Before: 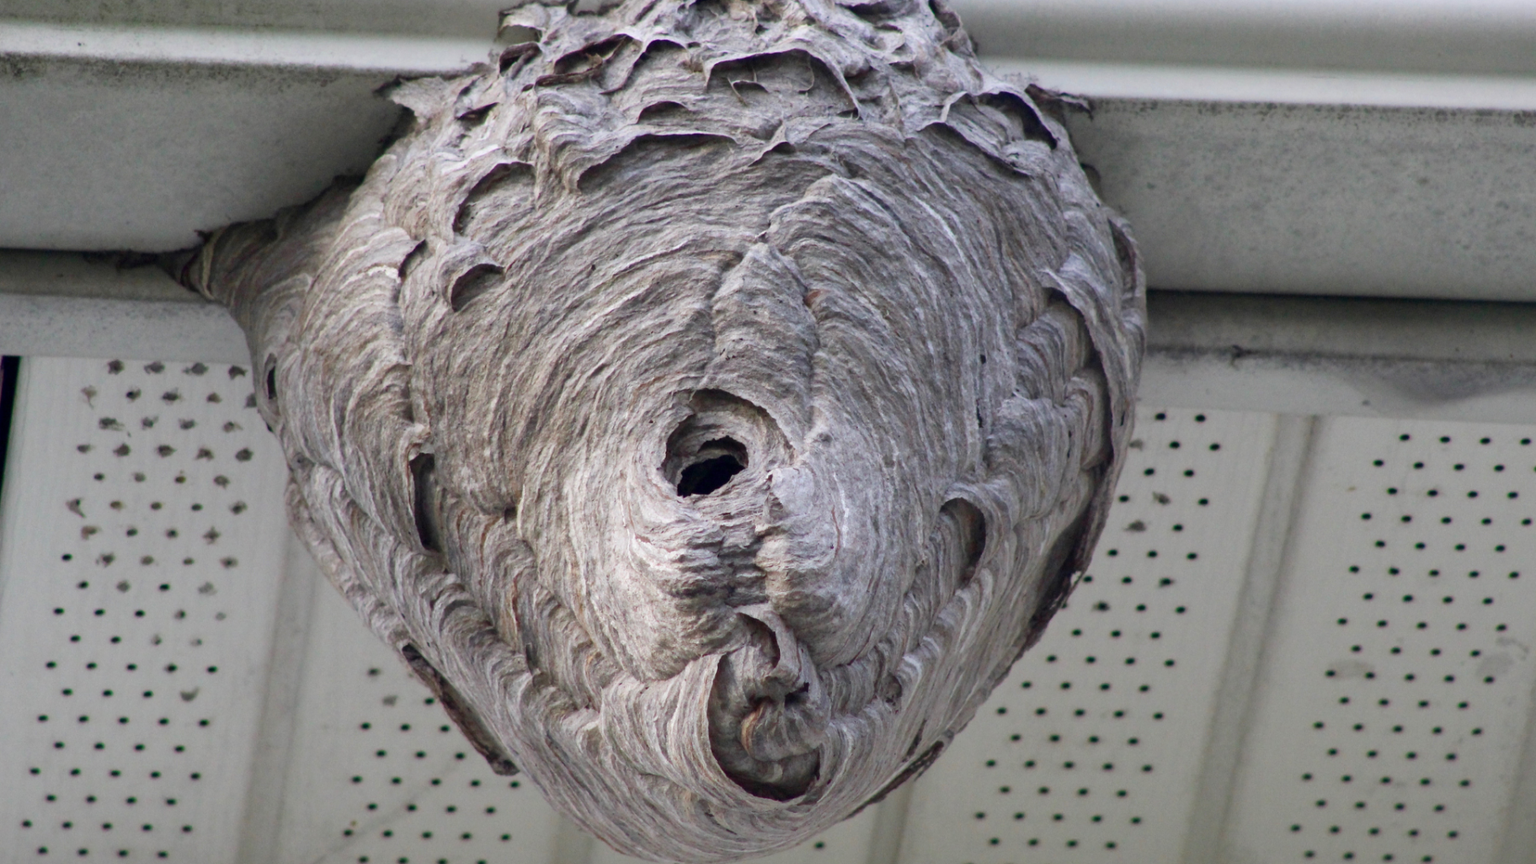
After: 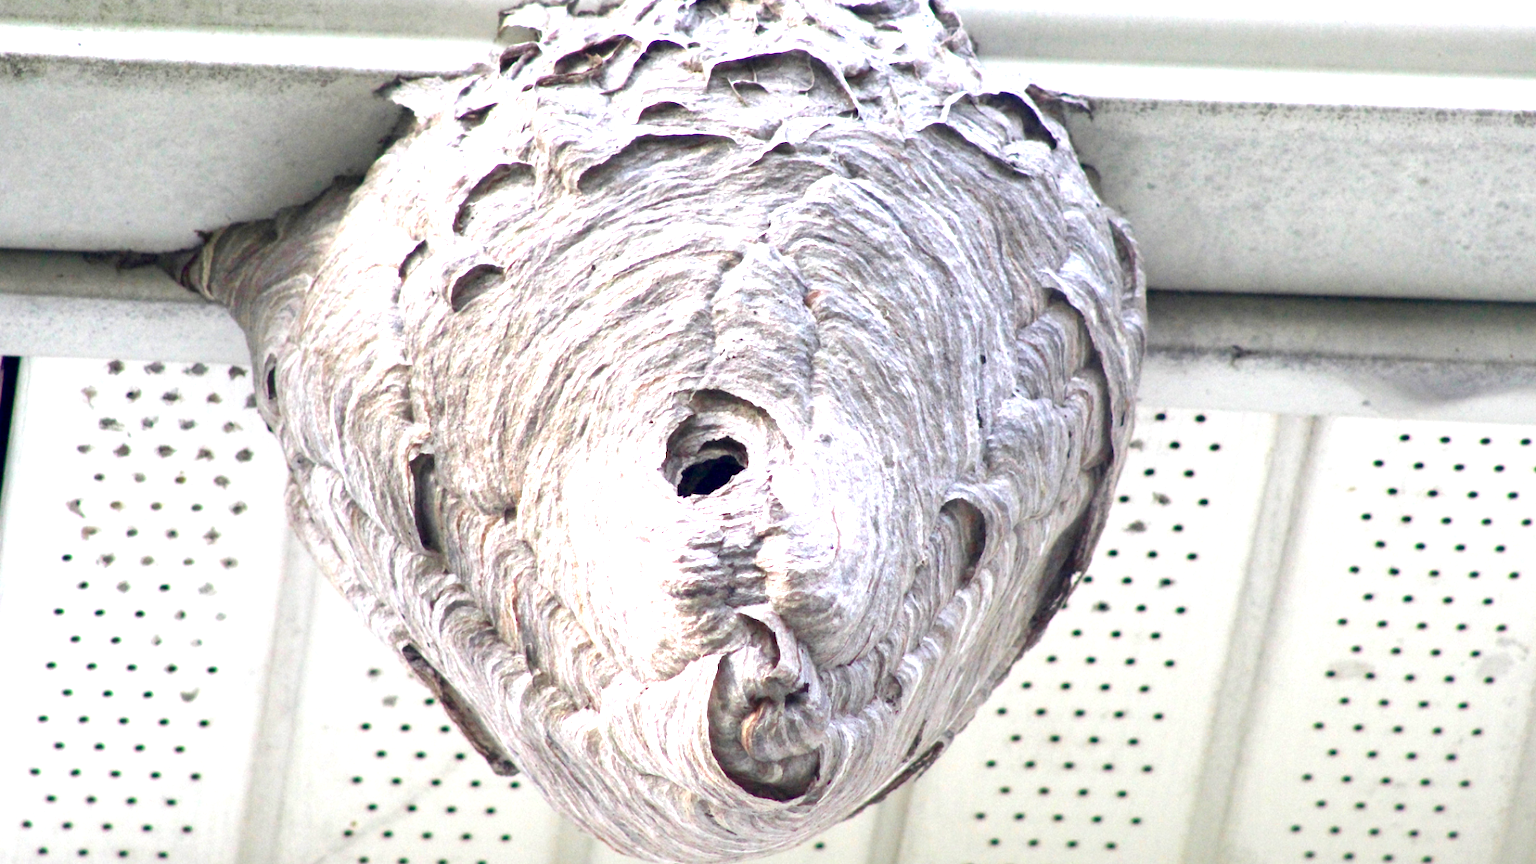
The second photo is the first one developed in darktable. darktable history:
exposure: black level correction 0.001, exposure 1.729 EV, compensate highlight preservation false
